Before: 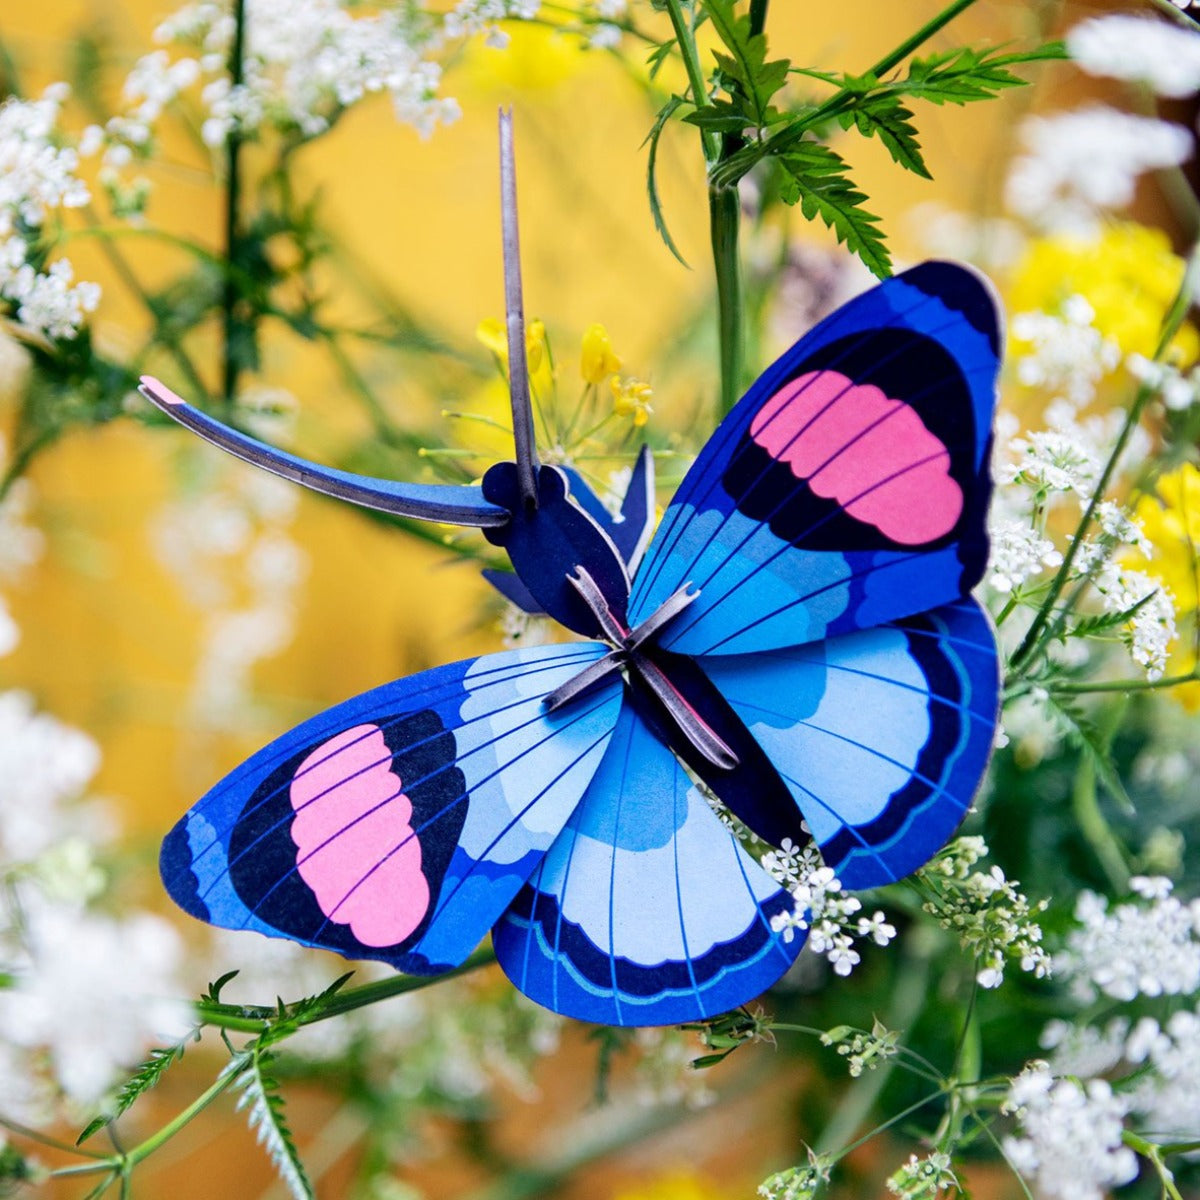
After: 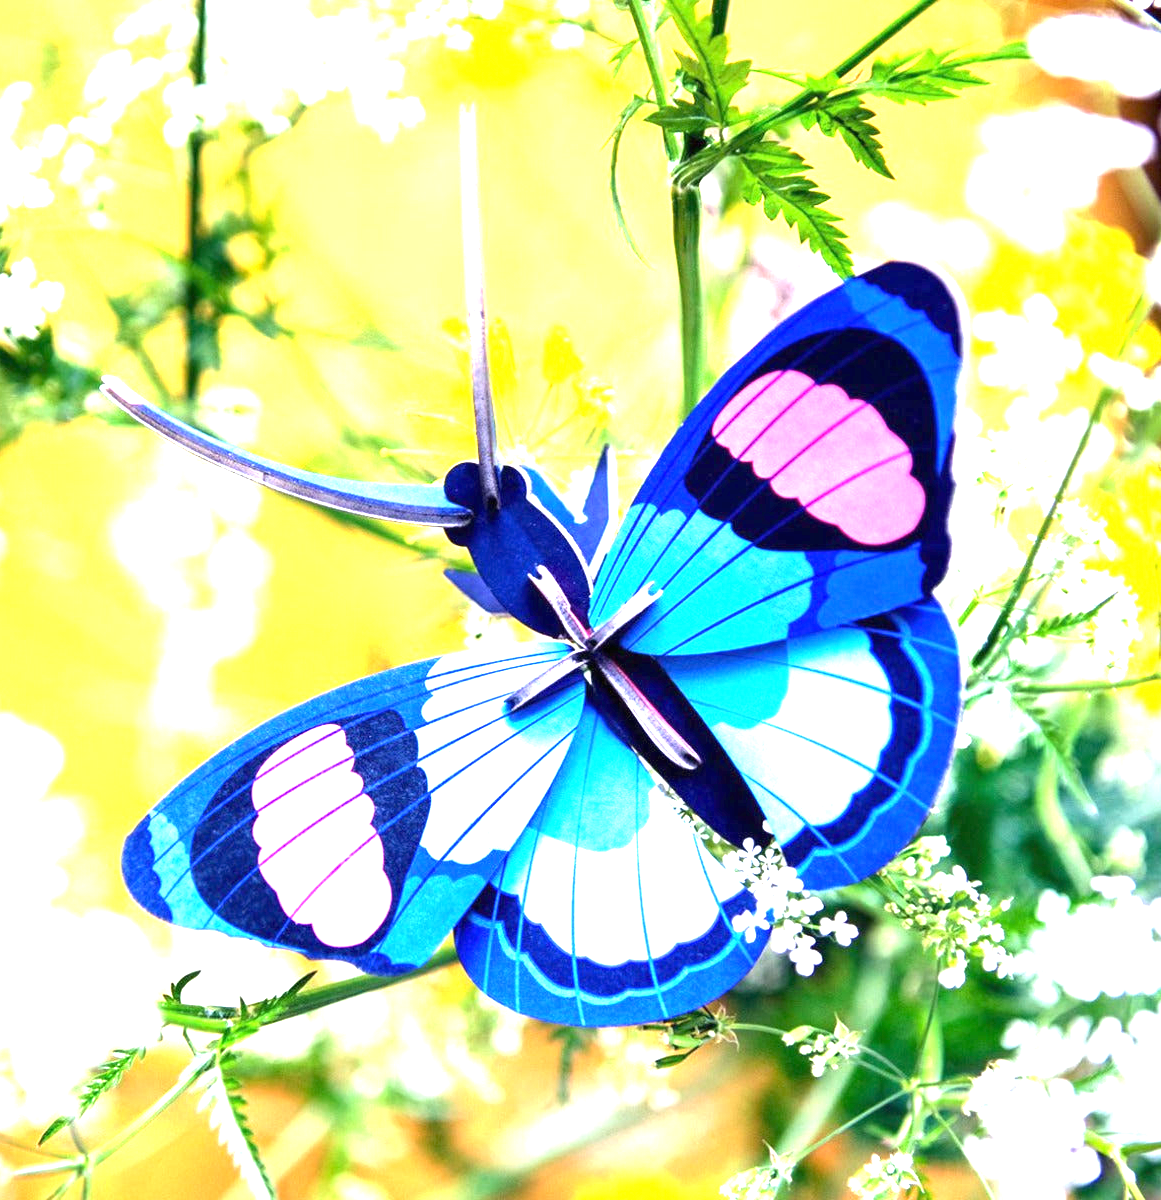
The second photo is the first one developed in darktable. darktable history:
exposure: black level correction 0, exposure 2.088 EV, compensate exposure bias true, compensate highlight preservation false
crop and rotate: left 3.238%
